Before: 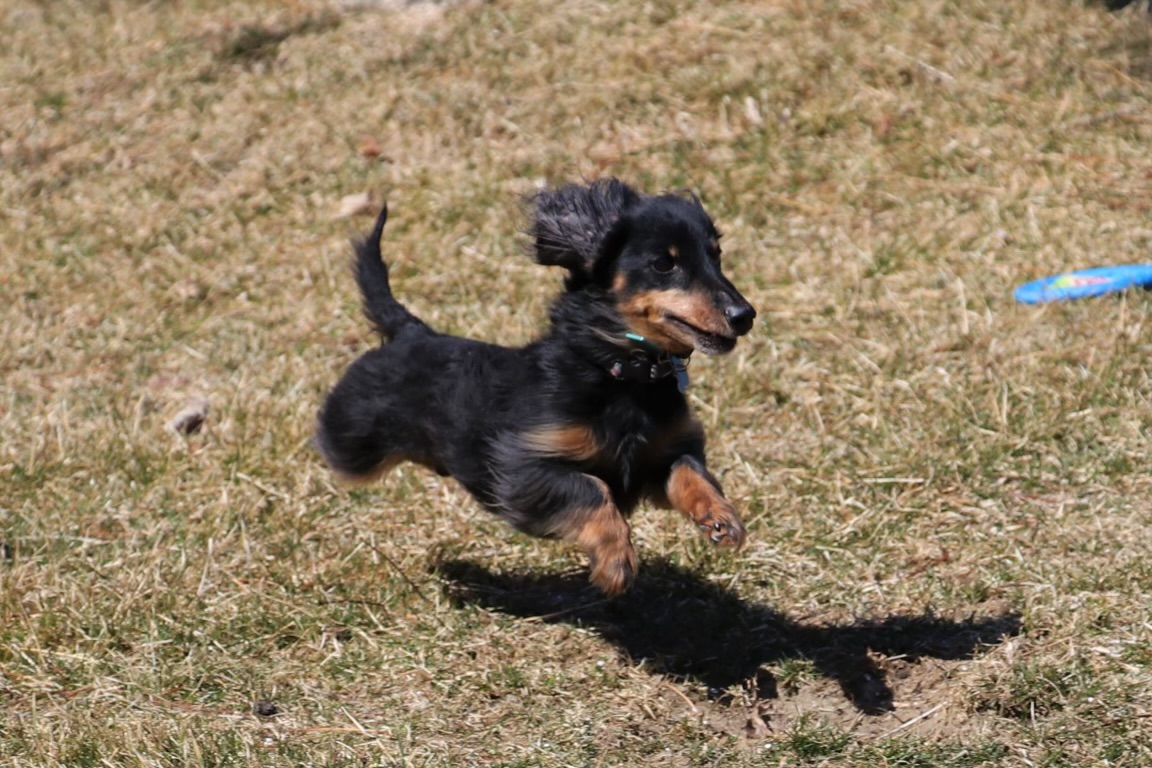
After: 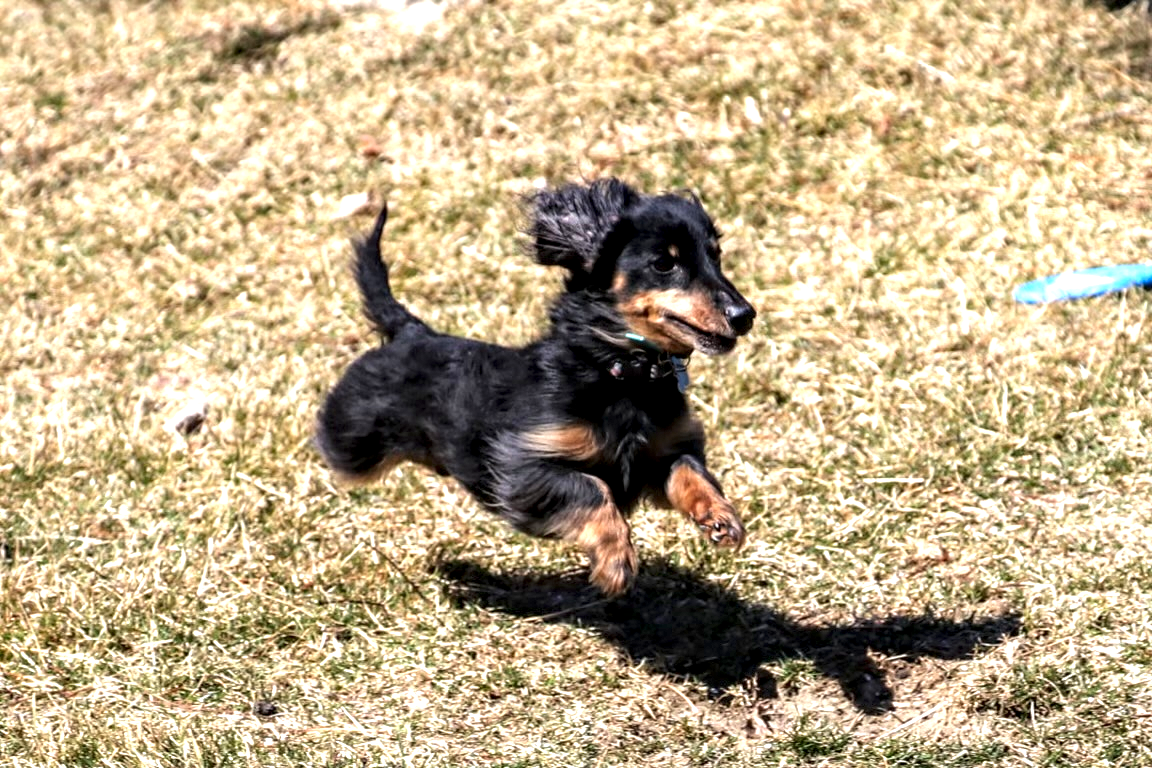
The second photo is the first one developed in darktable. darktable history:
local contrast: highlights 20%, shadows 70%, detail 170%
exposure: exposure 1.15 EV, compensate highlight preservation false
